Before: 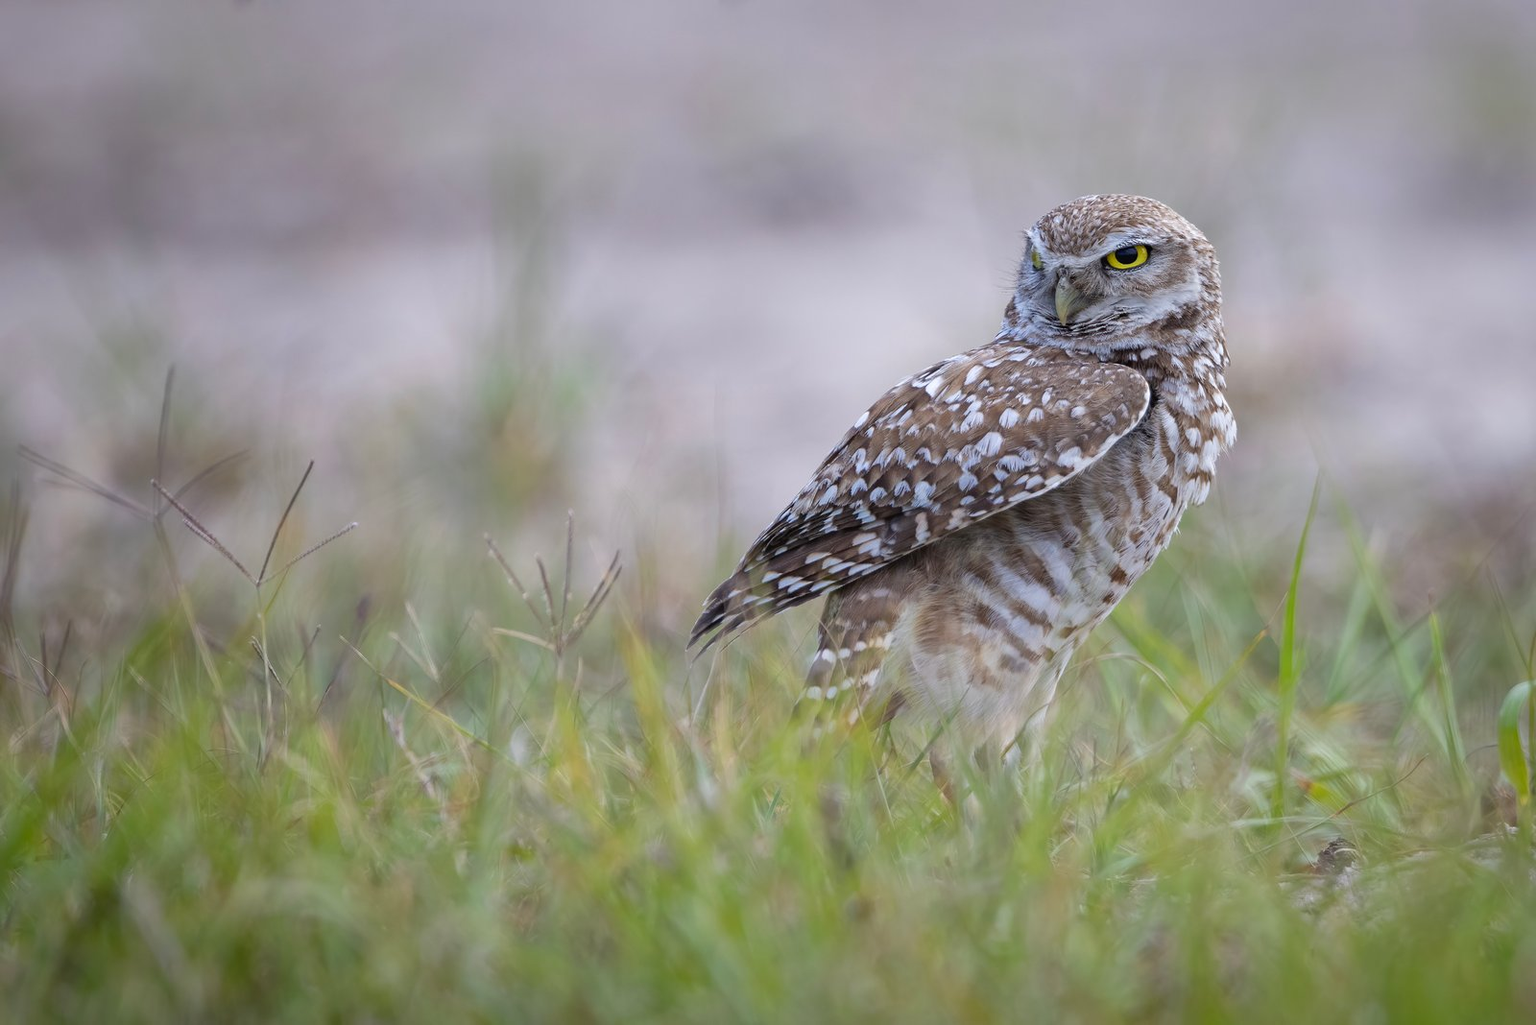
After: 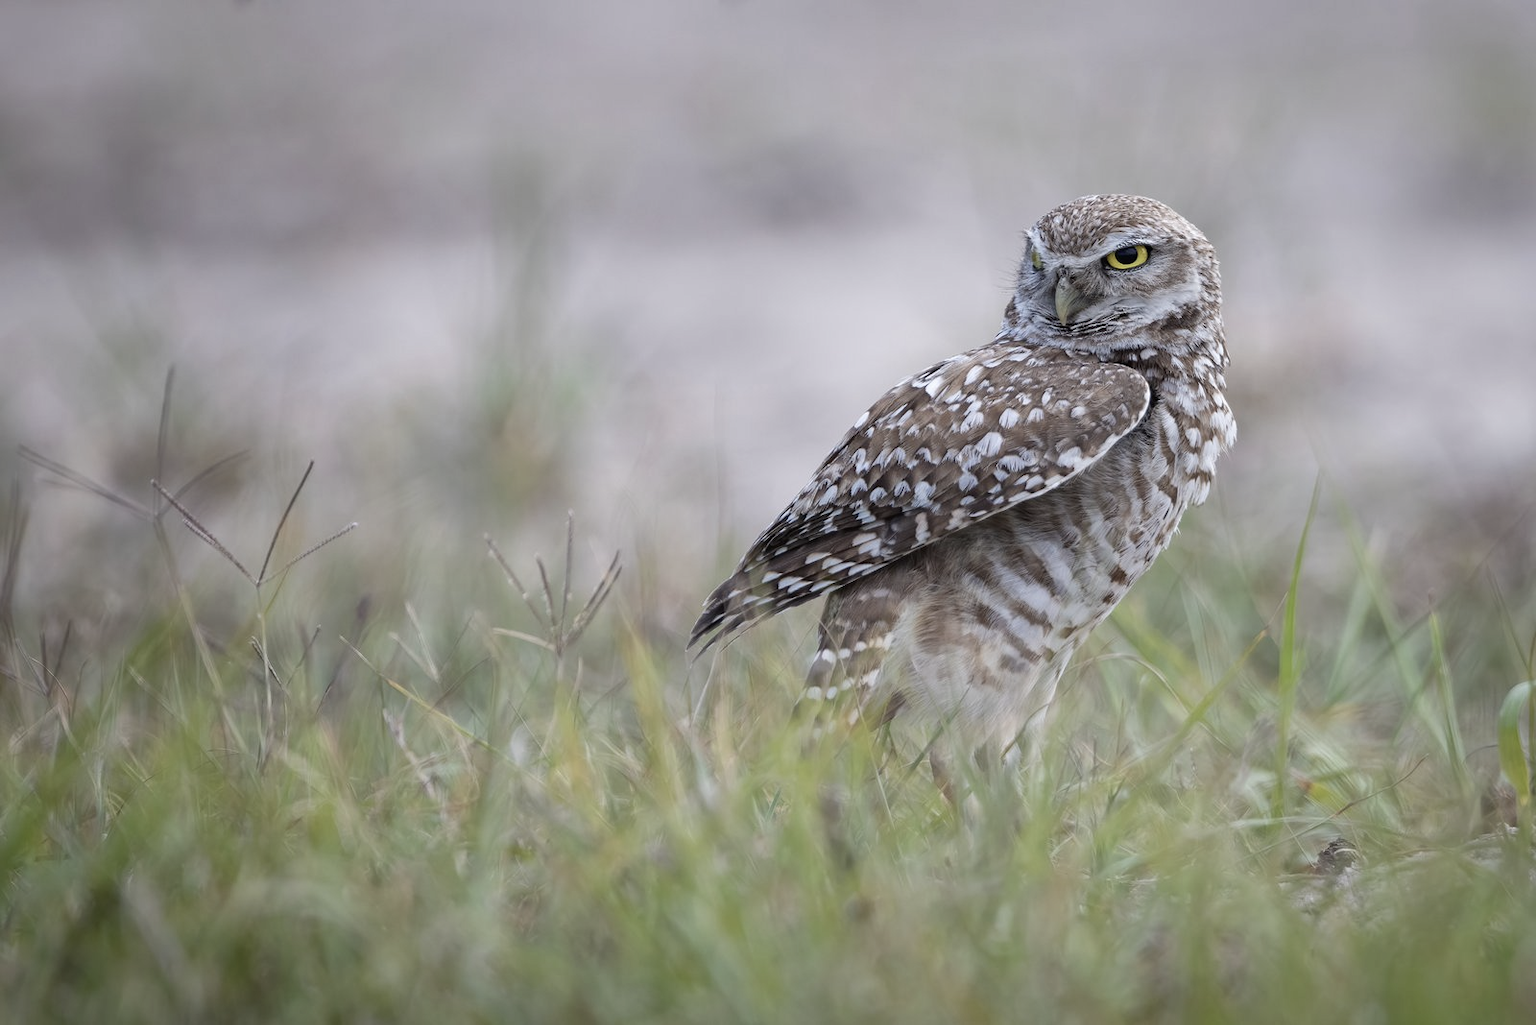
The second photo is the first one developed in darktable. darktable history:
contrast brightness saturation: contrast 0.102, saturation -0.368
